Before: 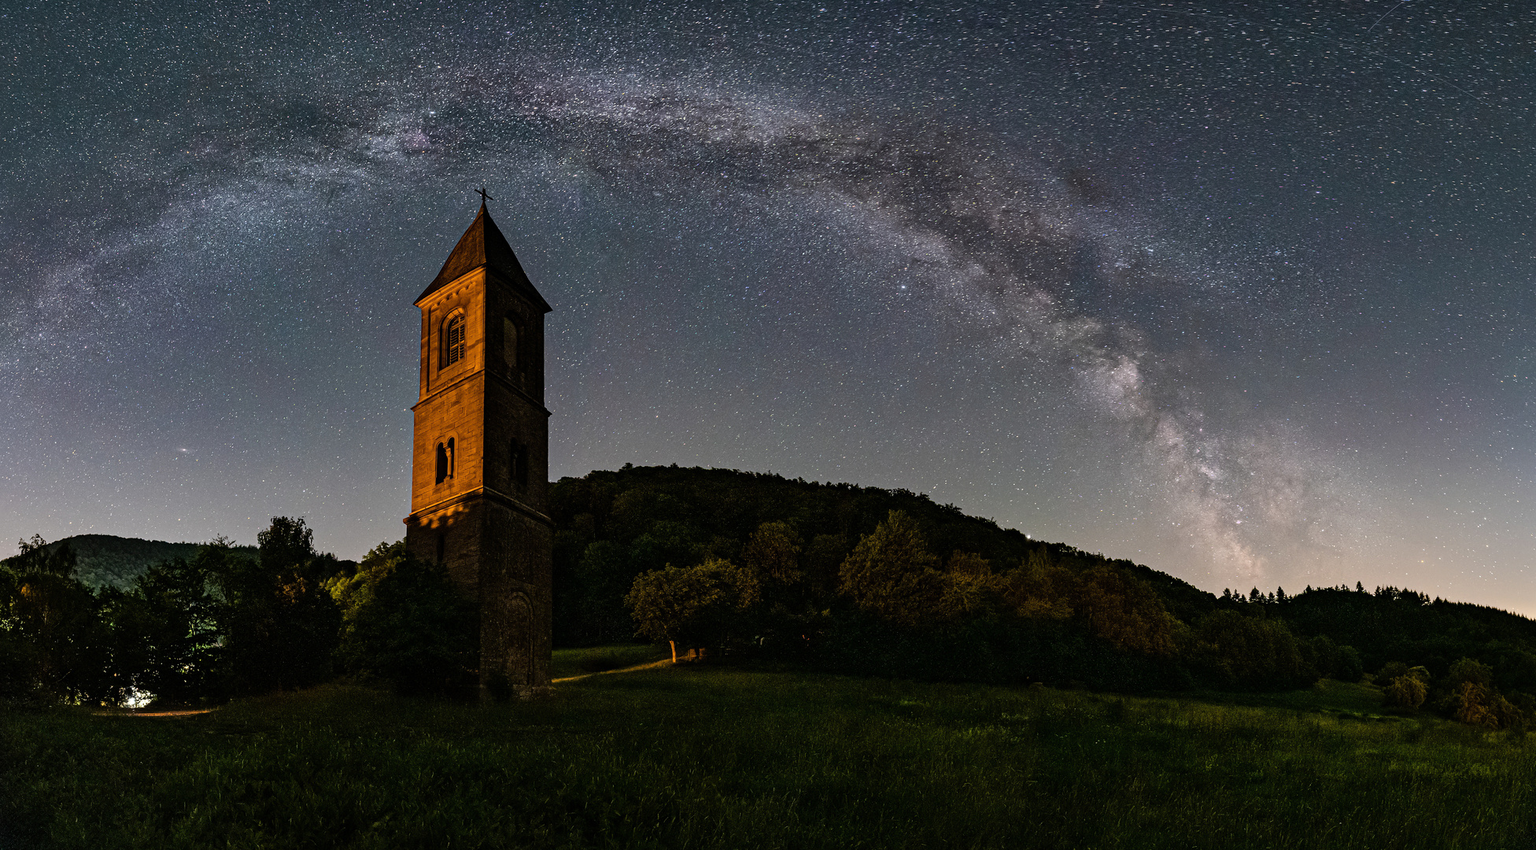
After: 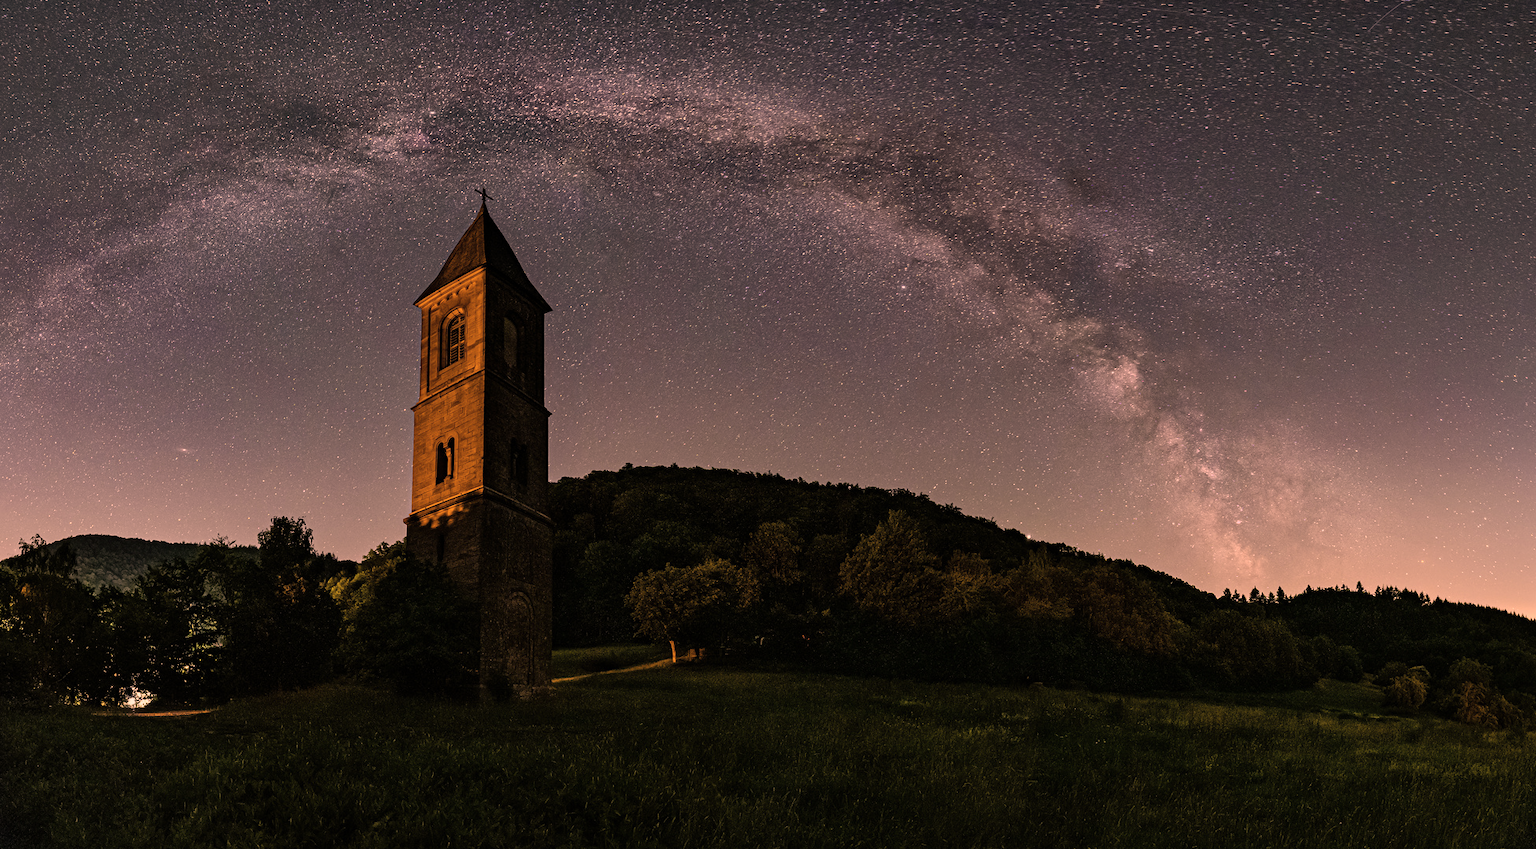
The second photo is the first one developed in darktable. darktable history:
color correction: highlights a* 40, highlights b* 40, saturation 0.69
white balance: red 0.976, blue 1.04
